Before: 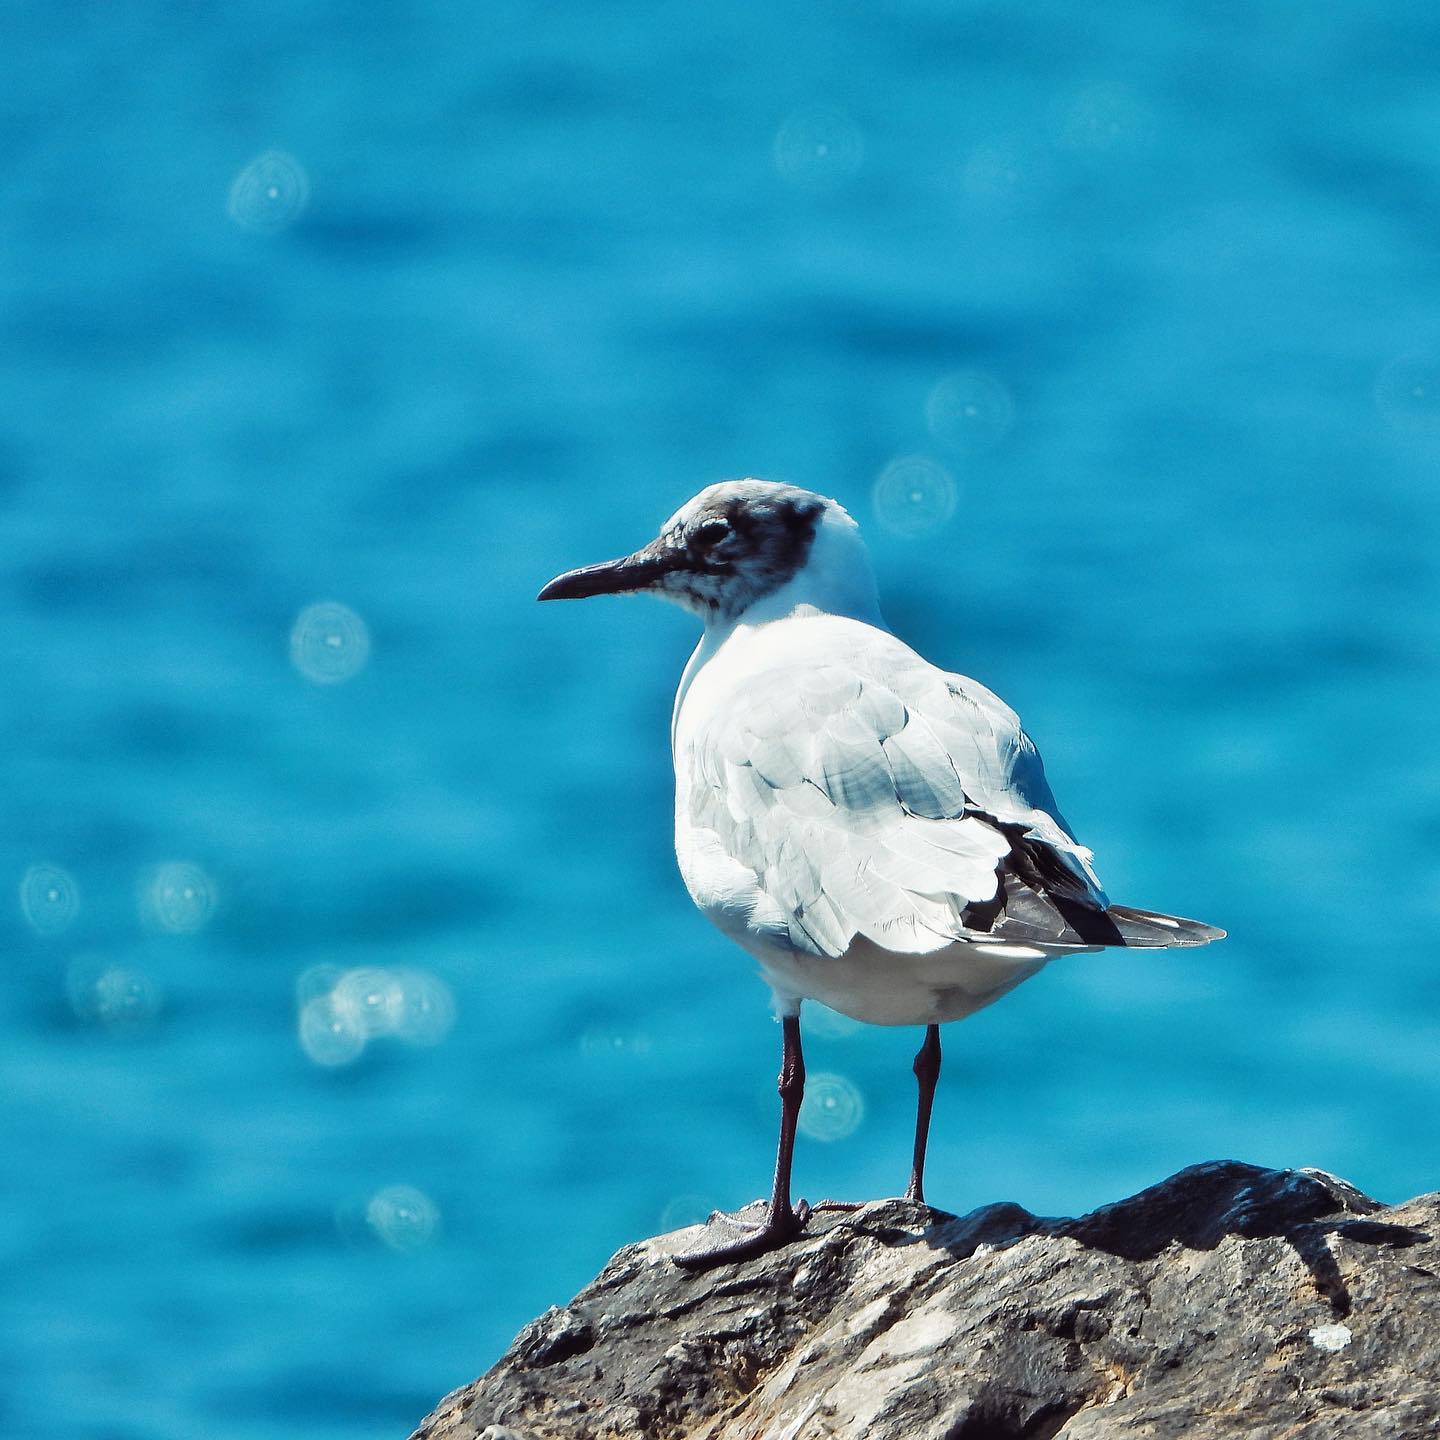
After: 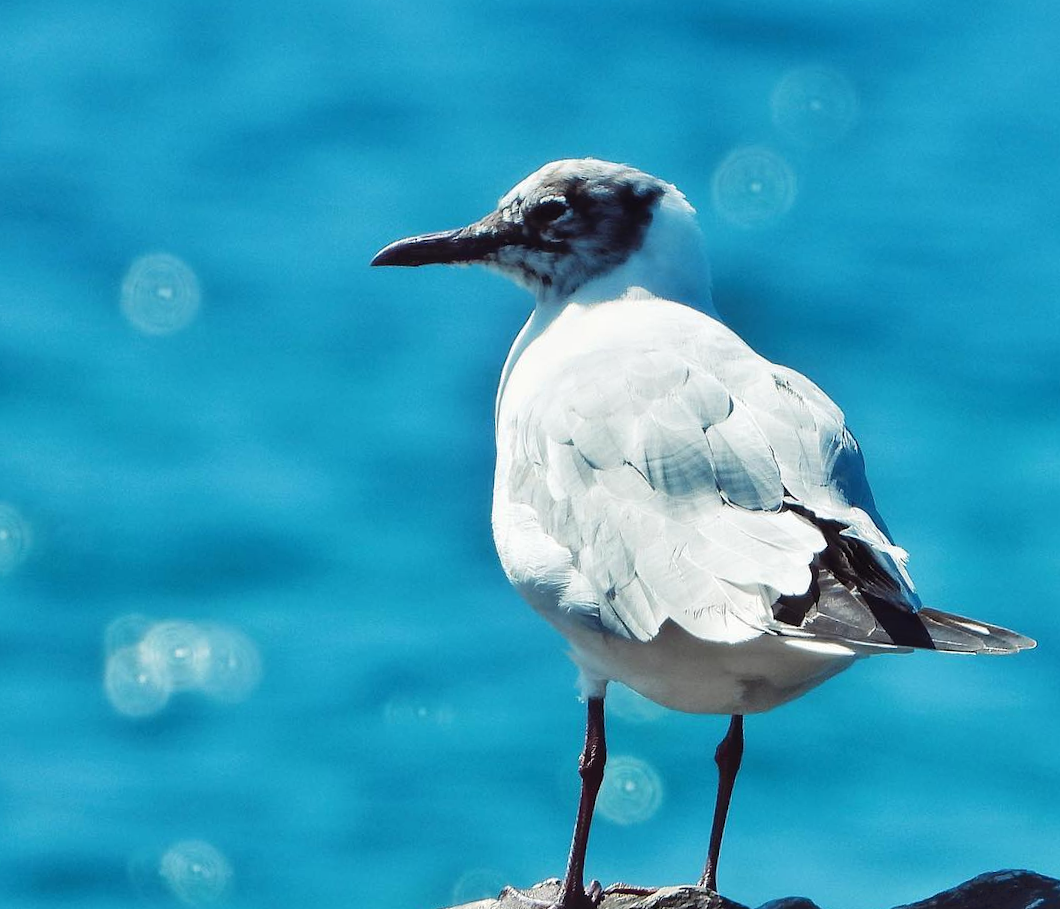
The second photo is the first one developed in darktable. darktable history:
crop and rotate: angle -3.8°, left 9.738%, top 20.689%, right 11.922%, bottom 12.137%
shadows and highlights: shadows 62.68, white point adjustment 0.556, highlights -33.84, compress 83.55%
